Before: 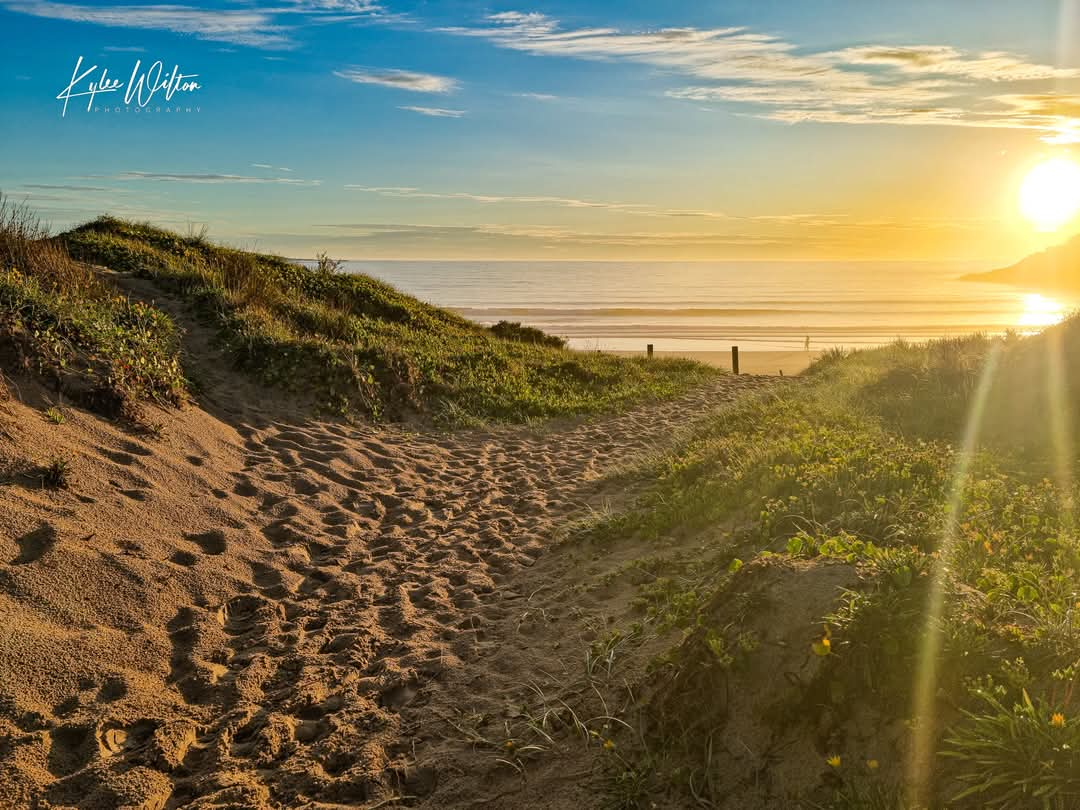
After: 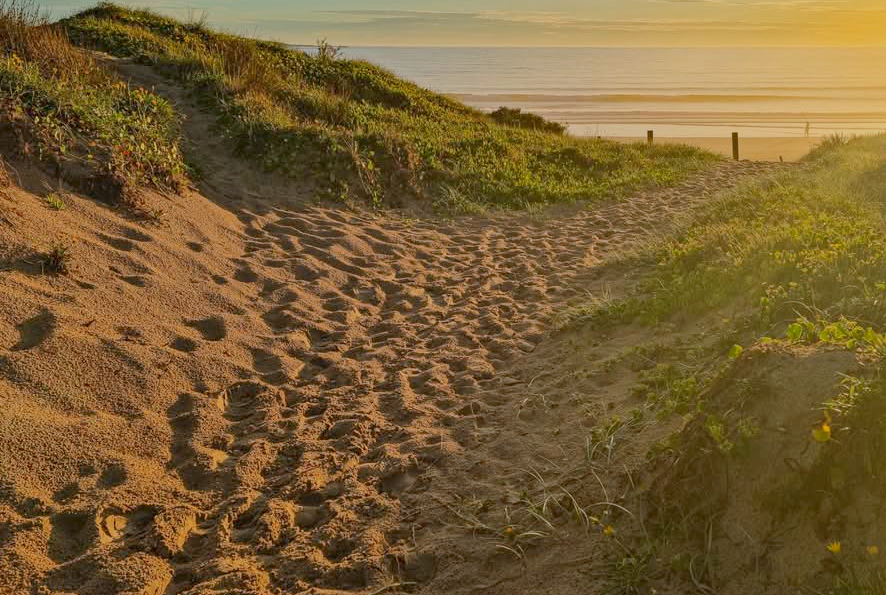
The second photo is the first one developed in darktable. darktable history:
crop: top 26.531%, right 17.959%
contrast brightness saturation: contrast 0.1, brightness 0.03, saturation 0.09
color balance rgb: contrast -30%
